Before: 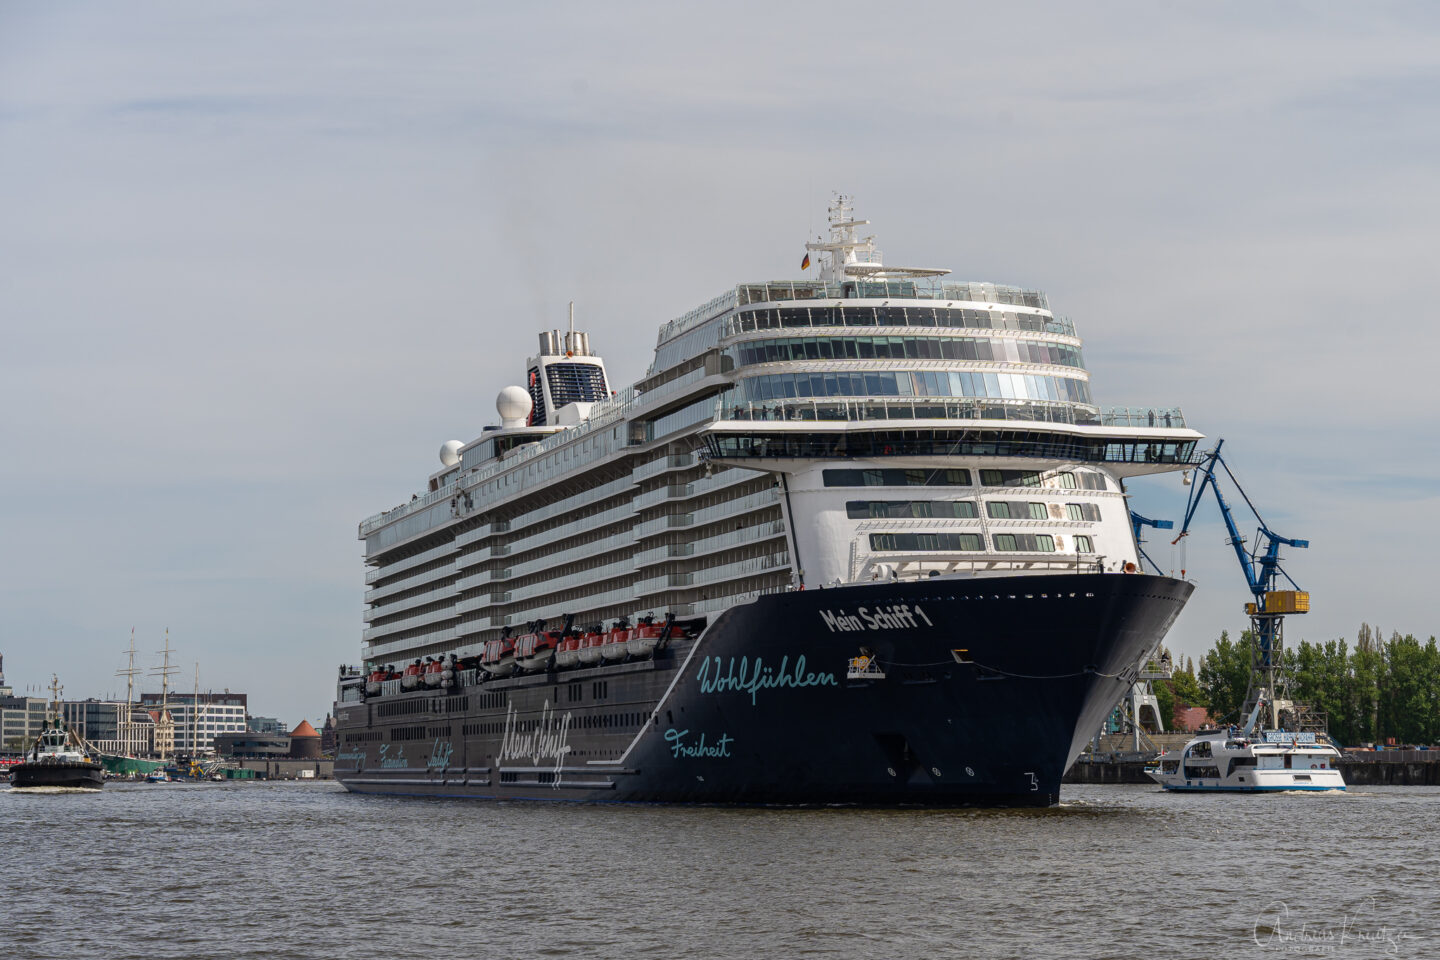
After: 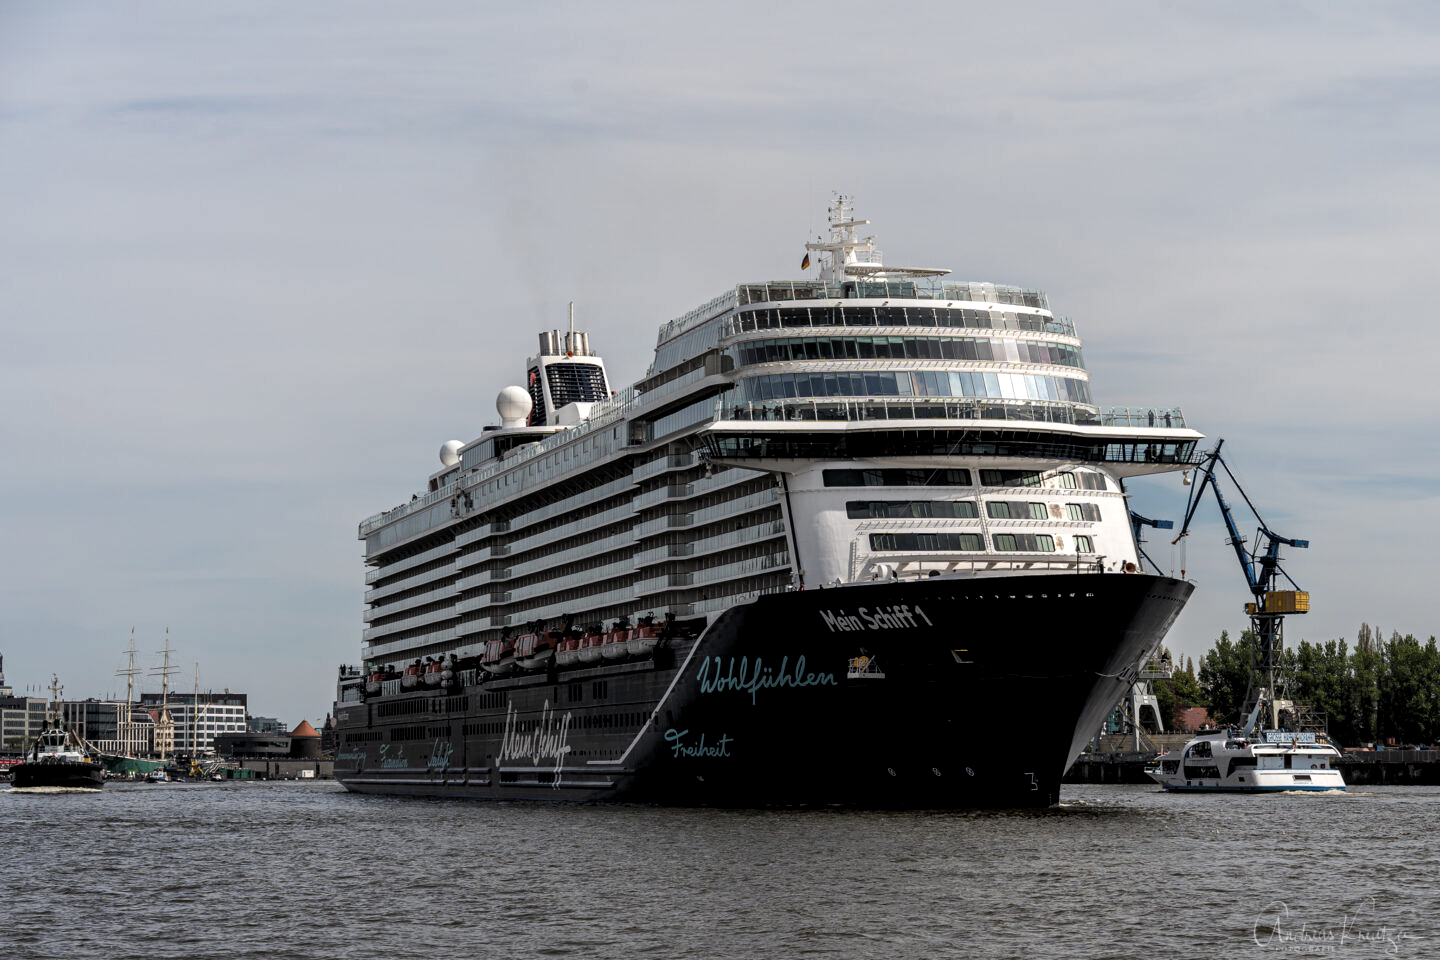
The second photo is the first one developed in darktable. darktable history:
levels: levels [0.116, 0.574, 1]
shadows and highlights: shadows -10, white point adjustment 1.5, highlights 10
exposure: black level correction 0.001, exposure 0.191 EV, compensate highlight preservation false
